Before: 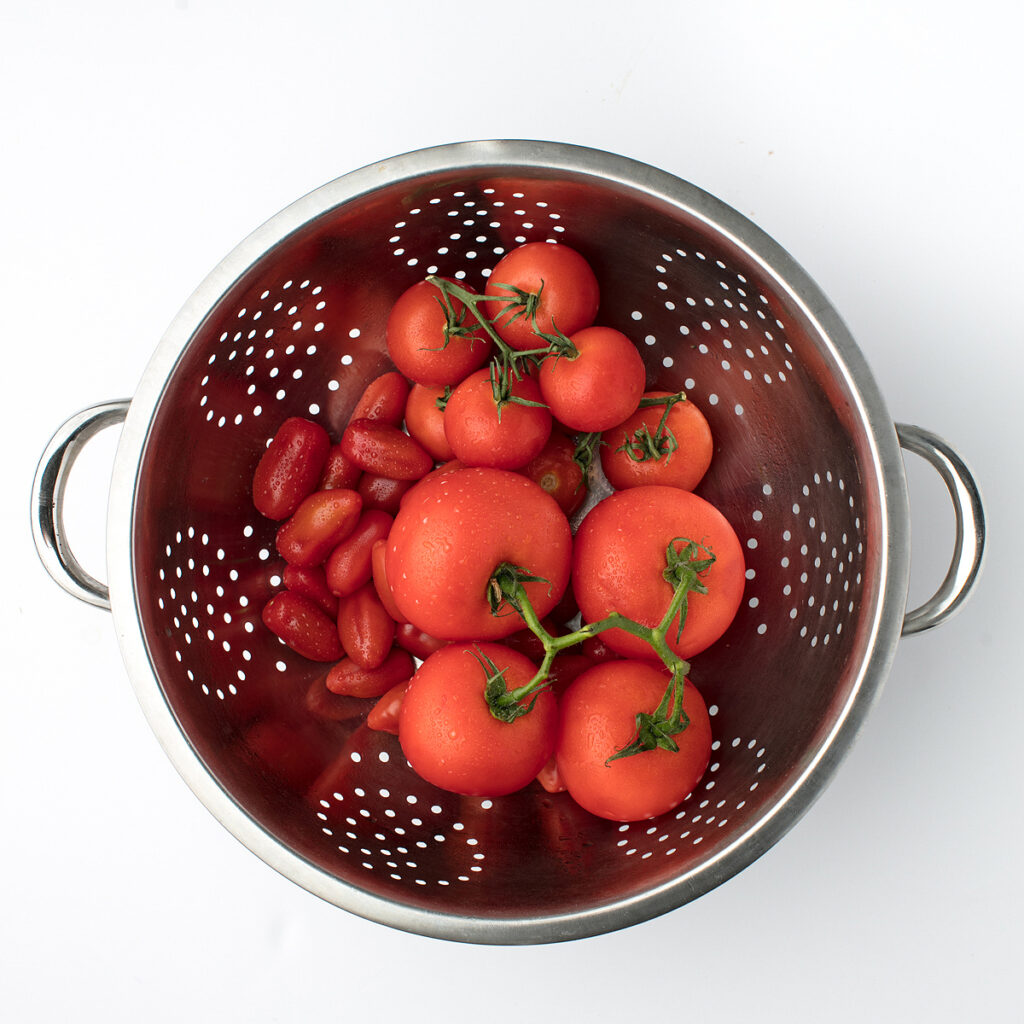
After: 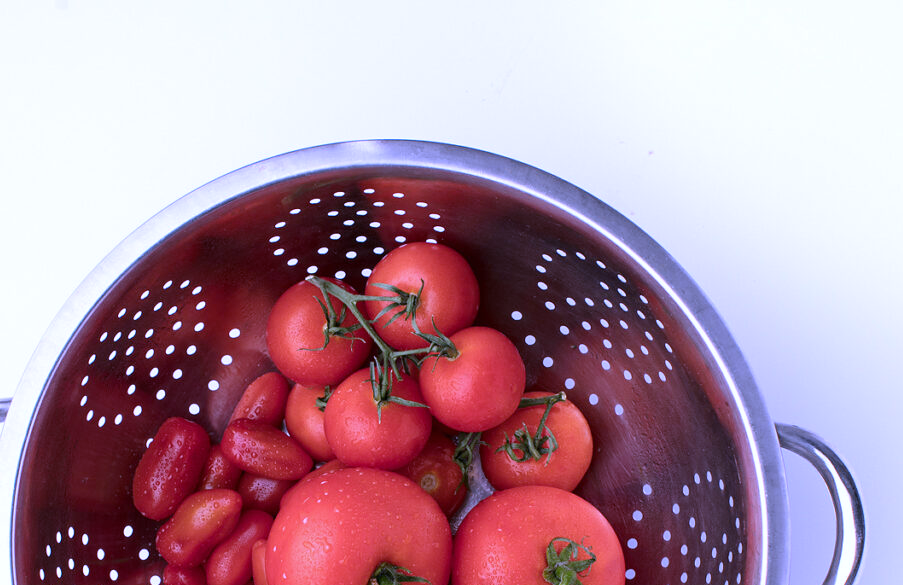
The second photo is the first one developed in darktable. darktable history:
white balance: red 0.98, blue 1.61
crop and rotate: left 11.812%, bottom 42.776%
